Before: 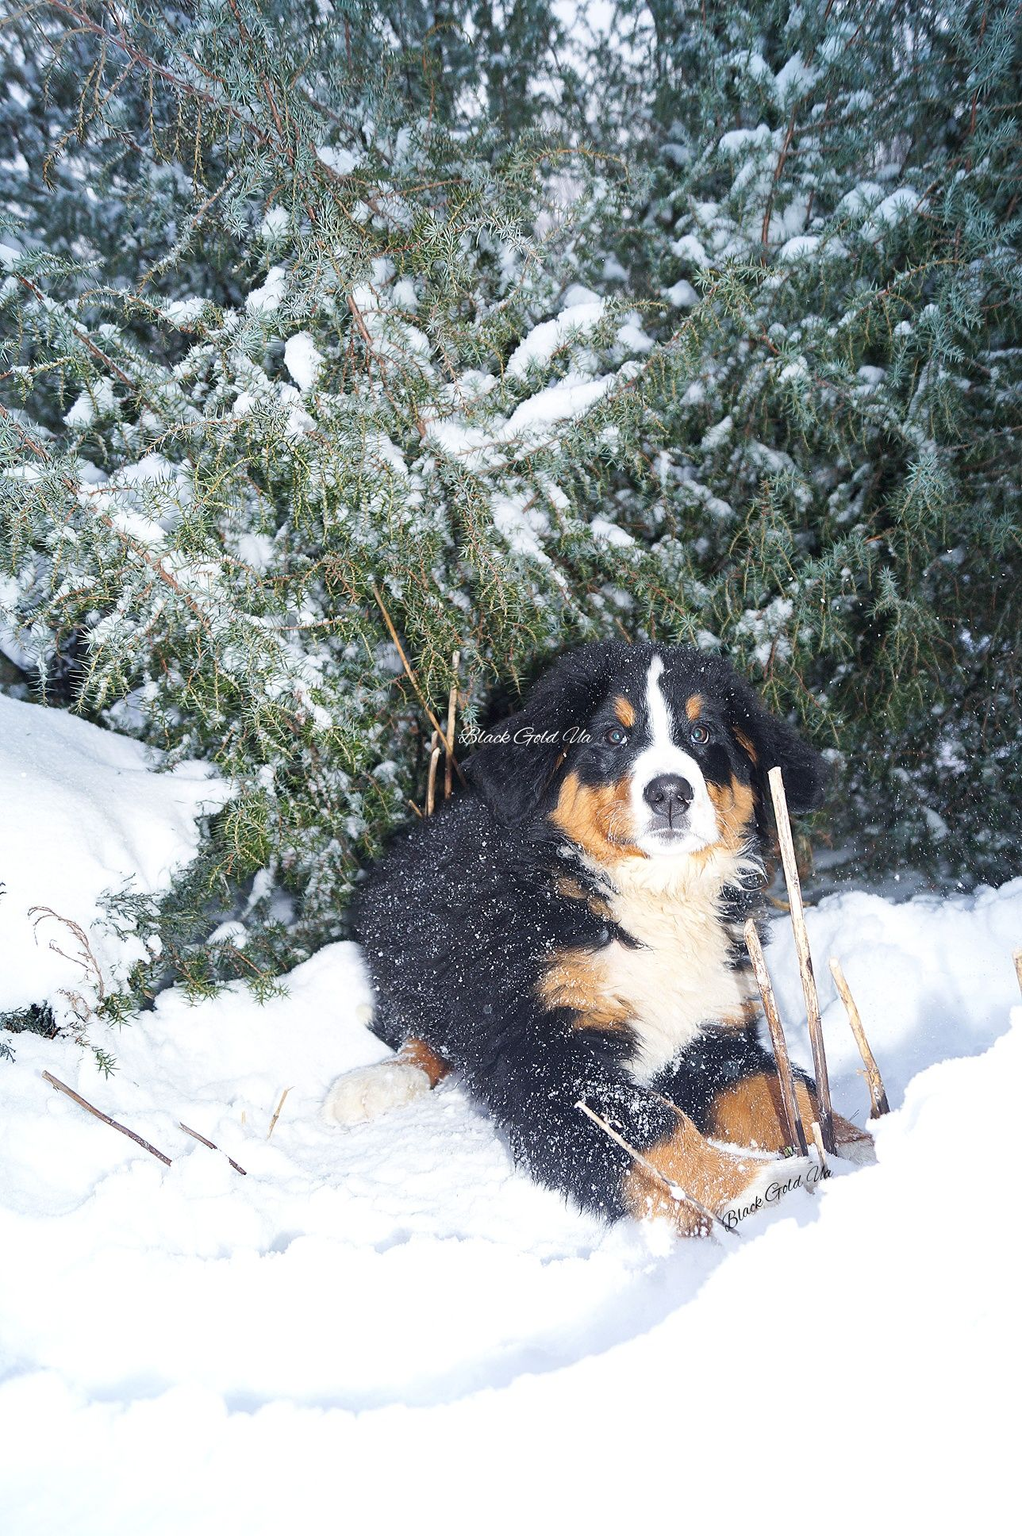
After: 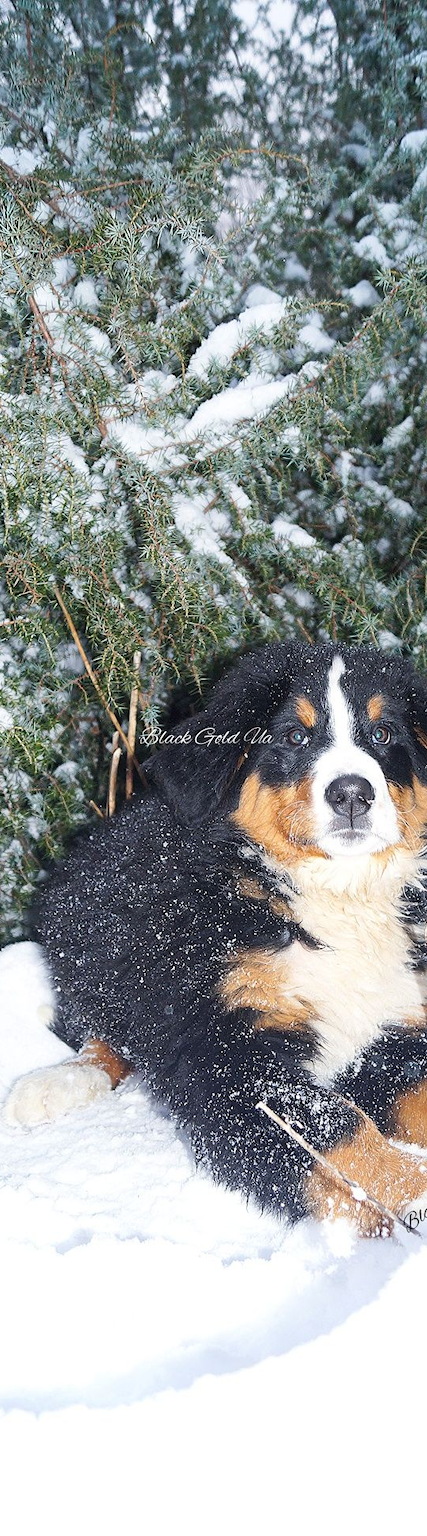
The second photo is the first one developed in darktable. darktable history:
exposure: compensate highlight preservation false
crop: left 31.249%, right 26.887%
